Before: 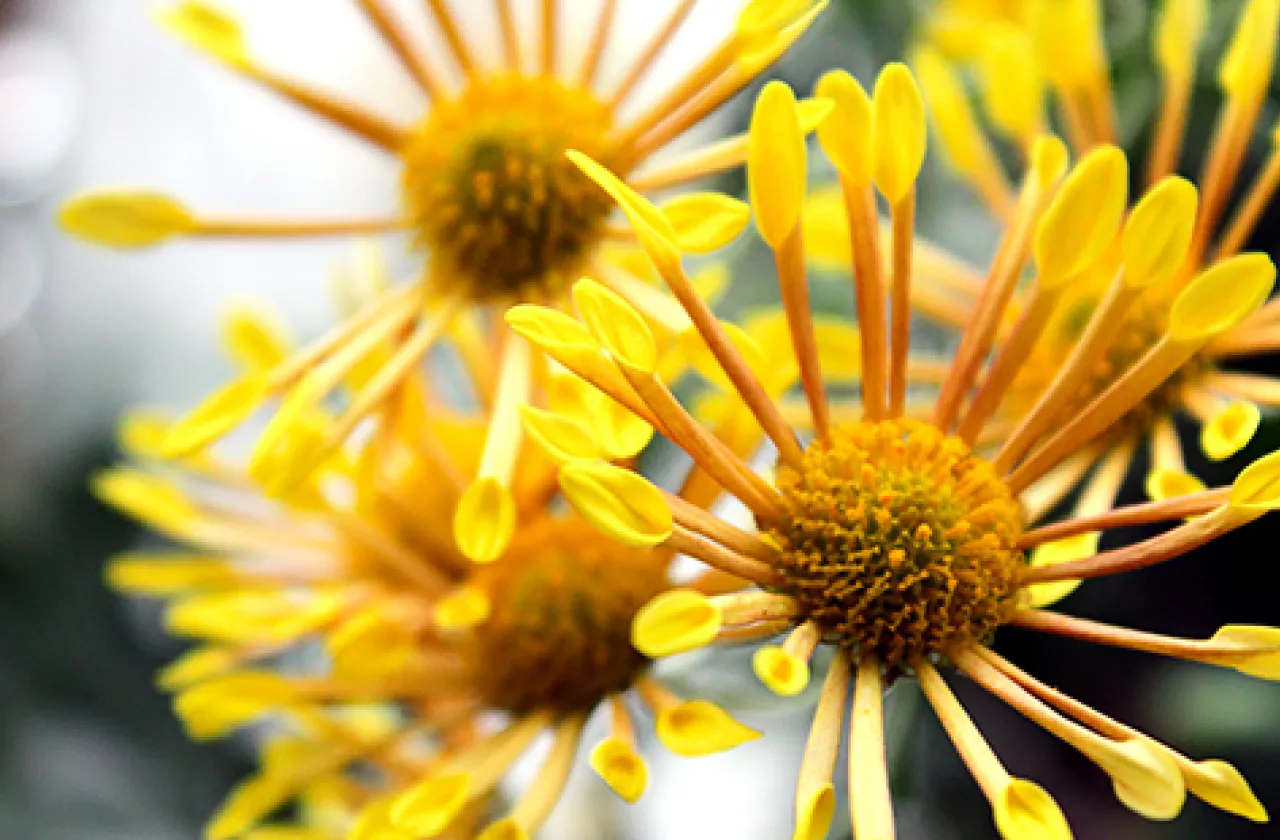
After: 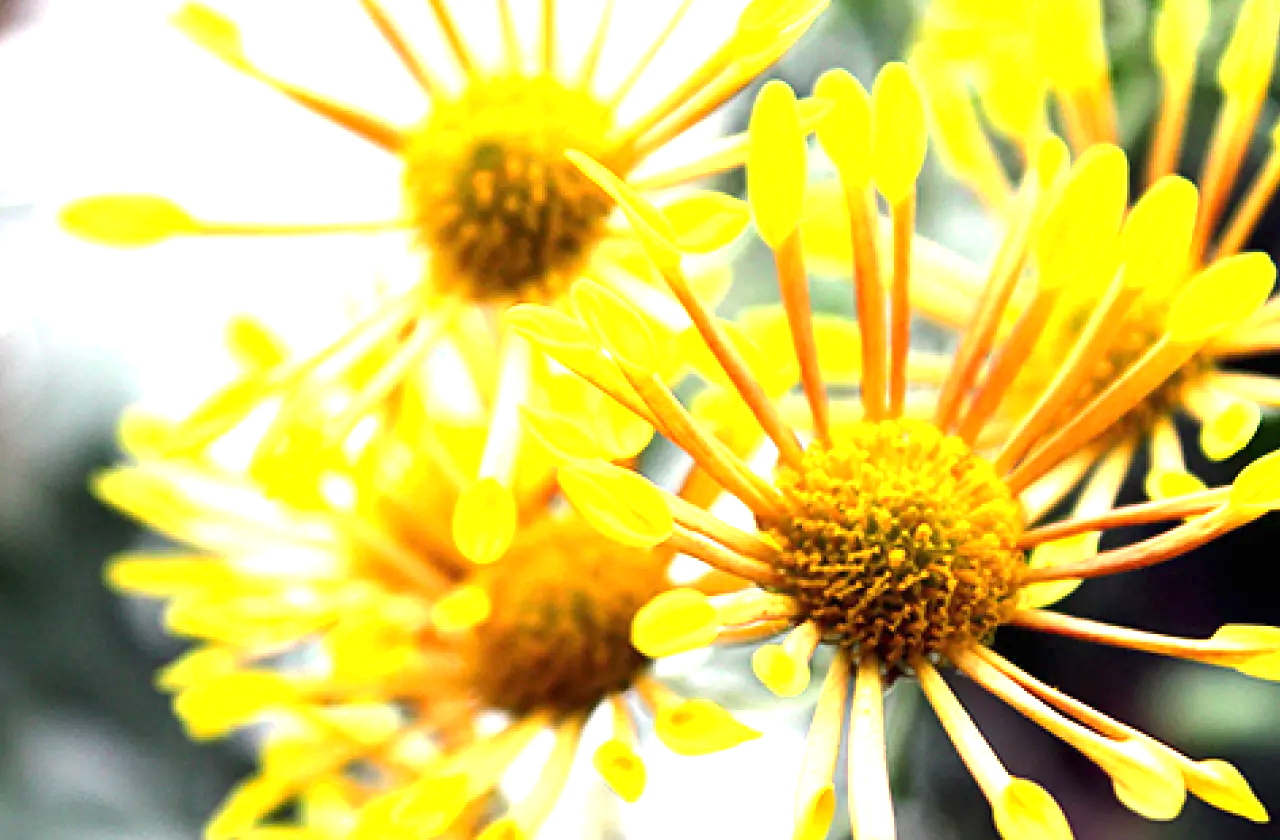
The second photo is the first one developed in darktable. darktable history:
exposure: black level correction 0, exposure 1.2 EV, compensate highlight preservation false
local contrast: mode bilateral grid, contrast 10, coarseness 25, detail 110%, midtone range 0.2
